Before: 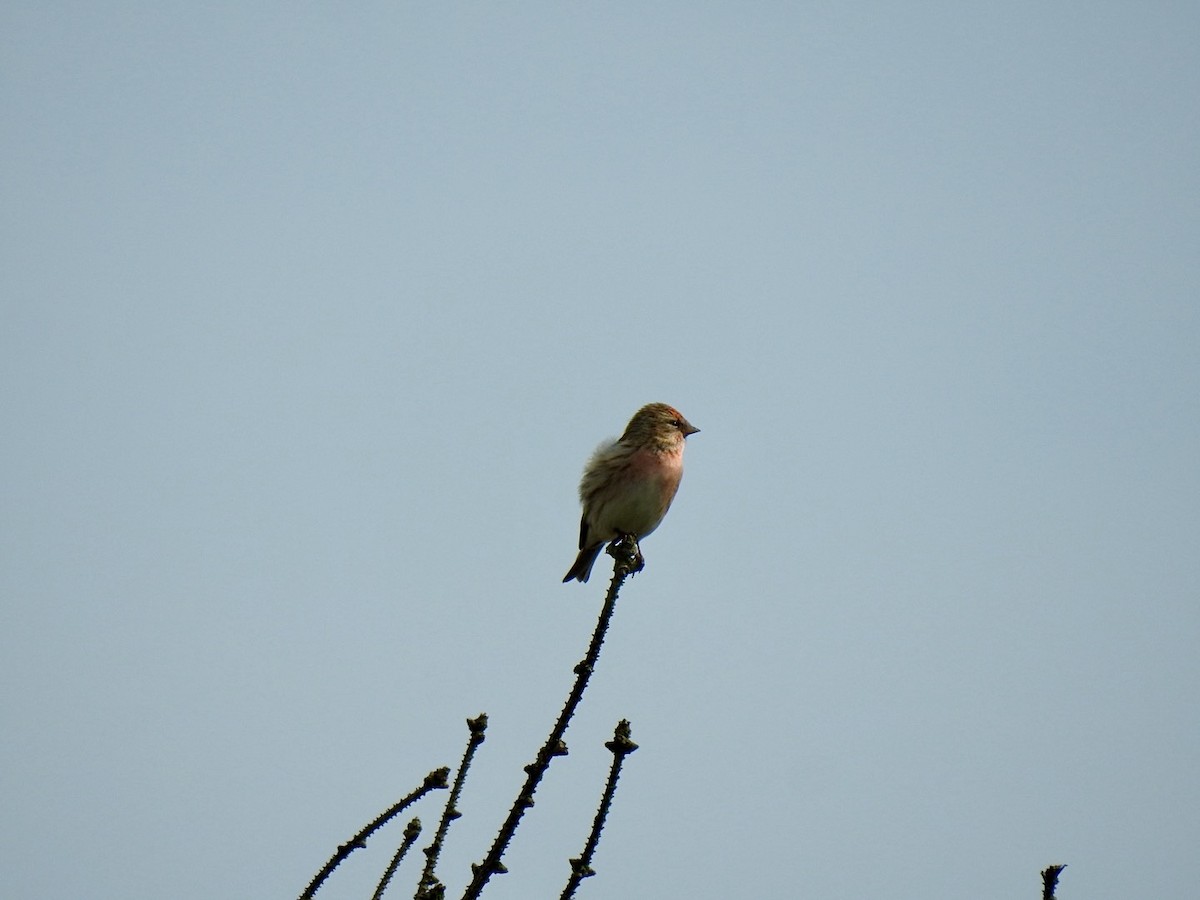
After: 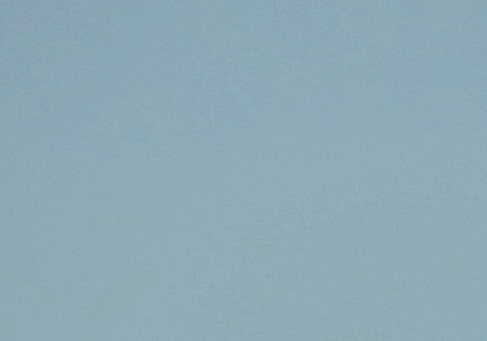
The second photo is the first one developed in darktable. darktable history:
crop: left 15.452%, top 5.459%, right 43.956%, bottom 56.62%
shadows and highlights: low approximation 0.01, soften with gaussian
